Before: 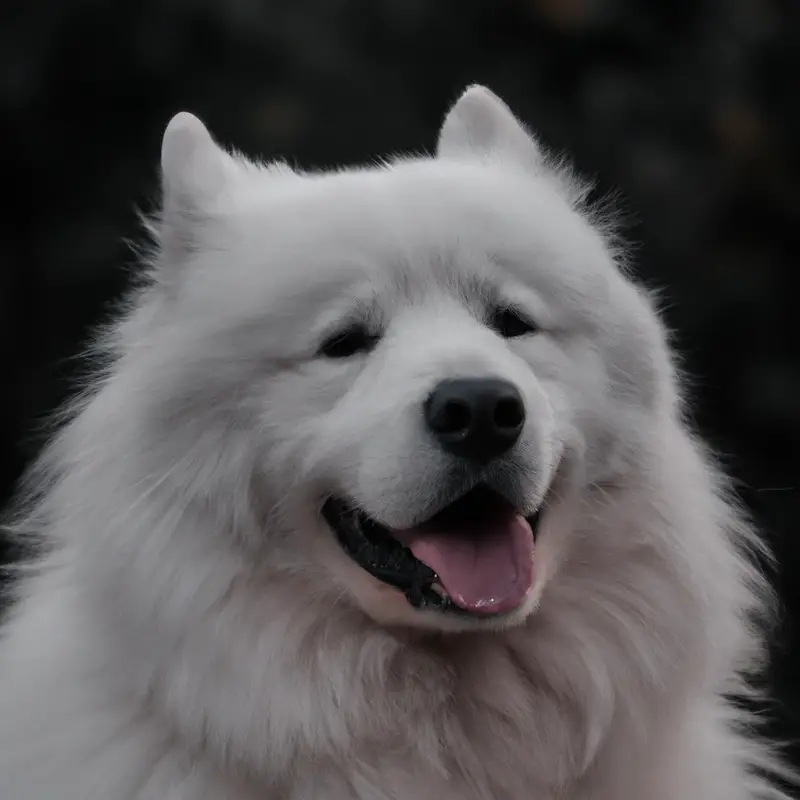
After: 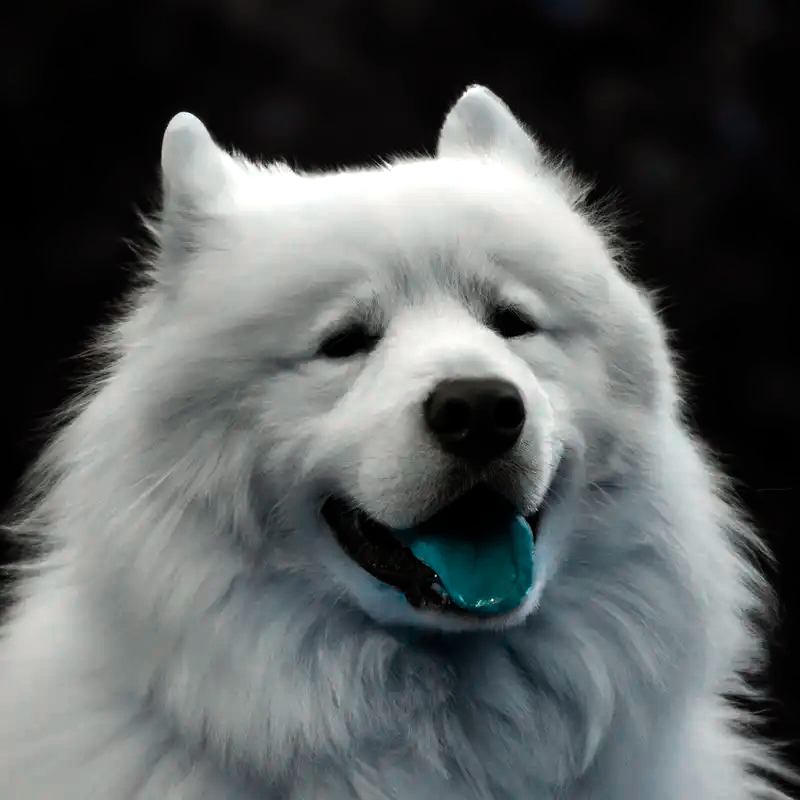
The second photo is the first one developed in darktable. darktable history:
exposure: exposure 0.298 EV, compensate exposure bias true, compensate highlight preservation false
color balance rgb: shadows lift › luminance -19.622%, perceptual saturation grading › global saturation 30.213%, hue shift -147.69°, contrast 34.677%, saturation formula JzAzBz (2021)
